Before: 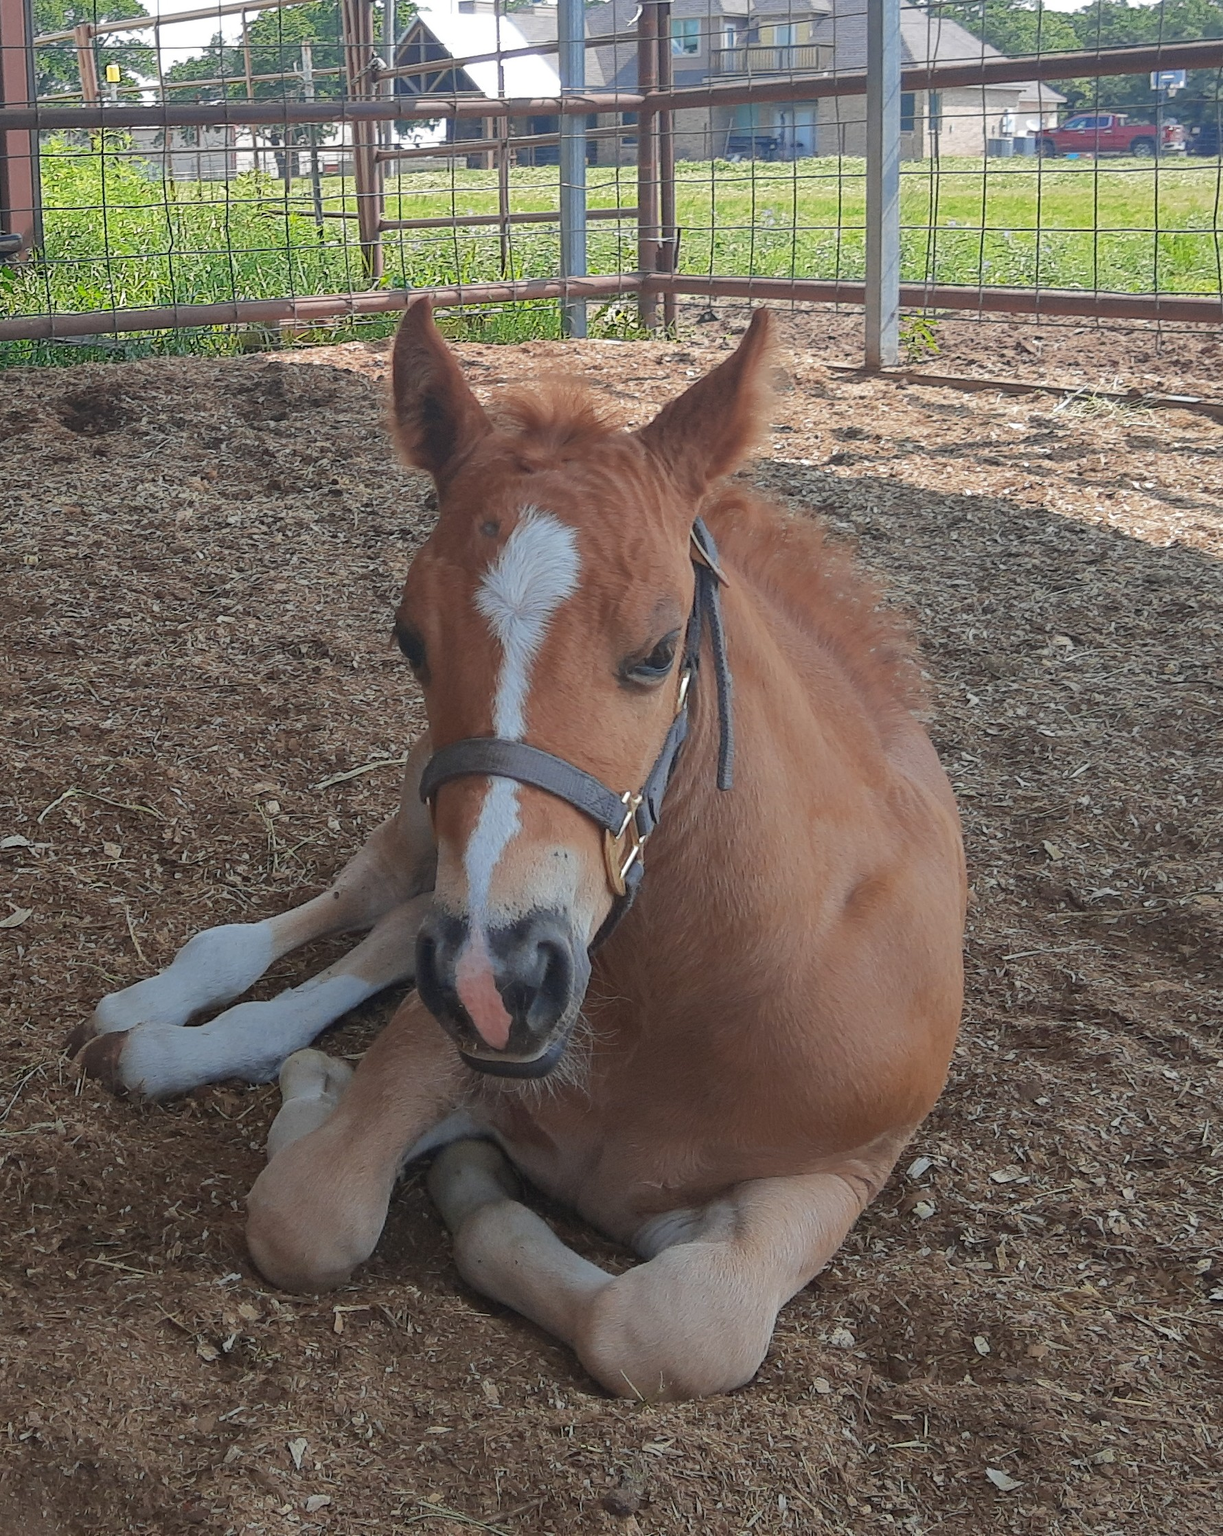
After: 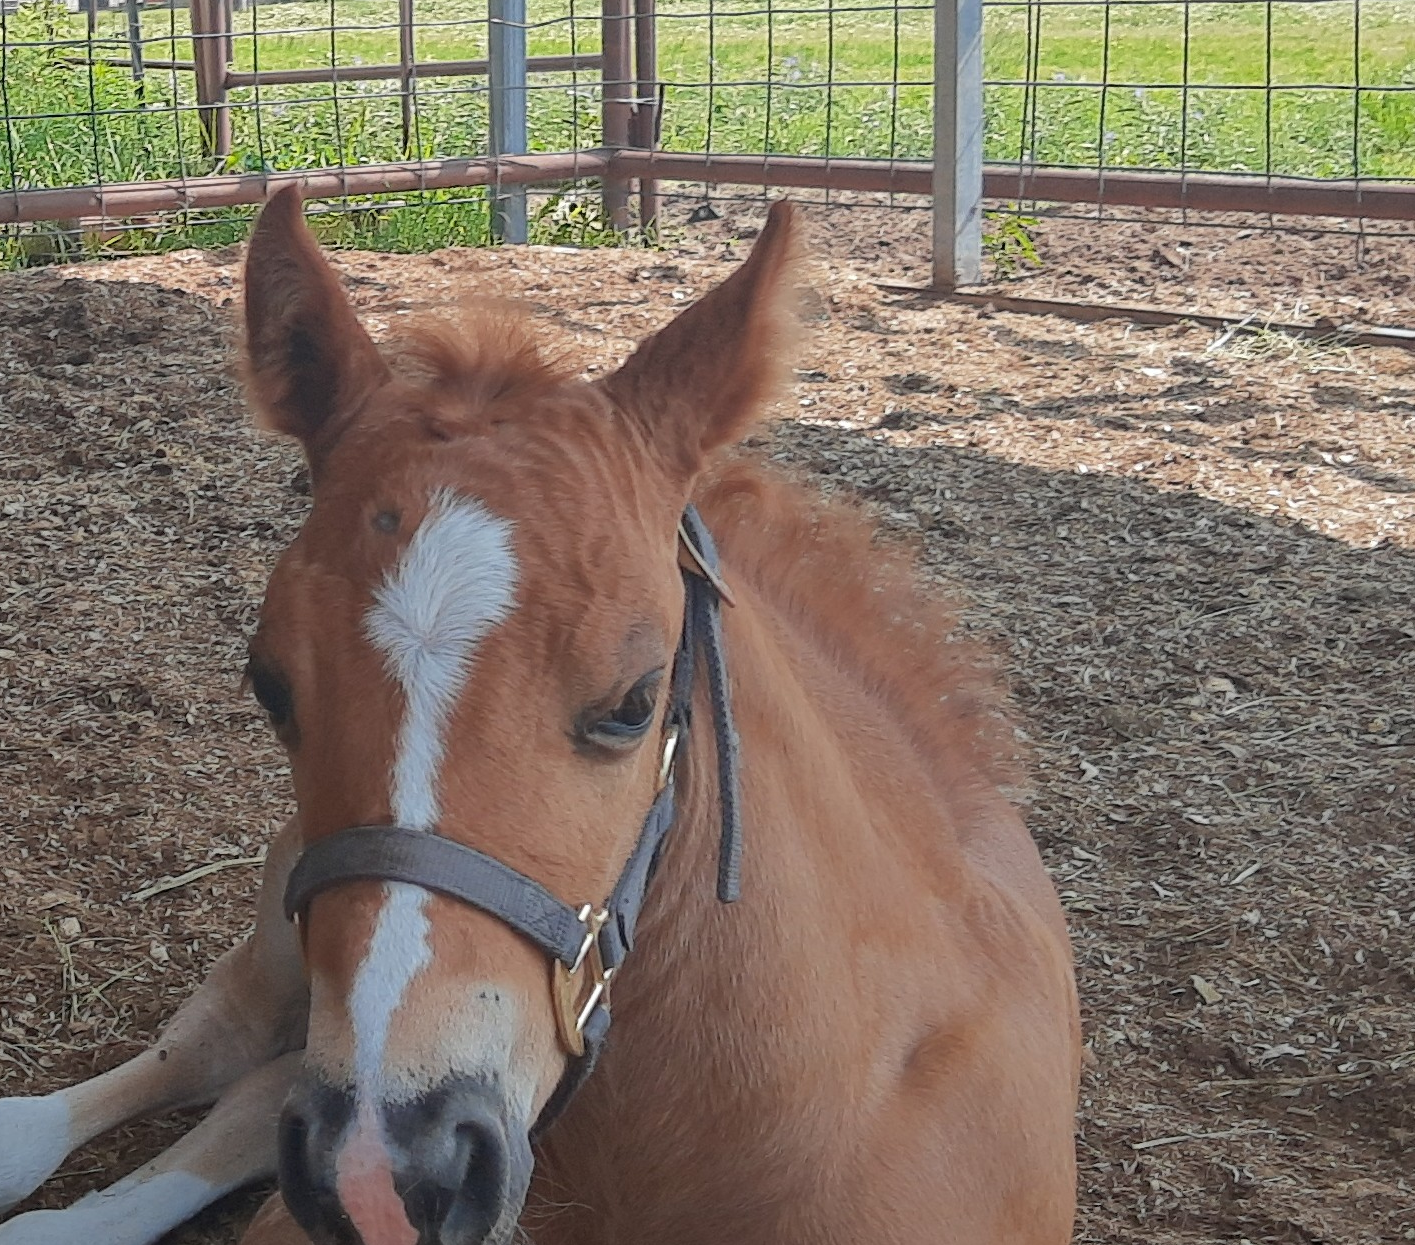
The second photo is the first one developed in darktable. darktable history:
crop: left 18.38%, top 11.092%, right 2.134%, bottom 33.217%
exposure: compensate highlight preservation false
